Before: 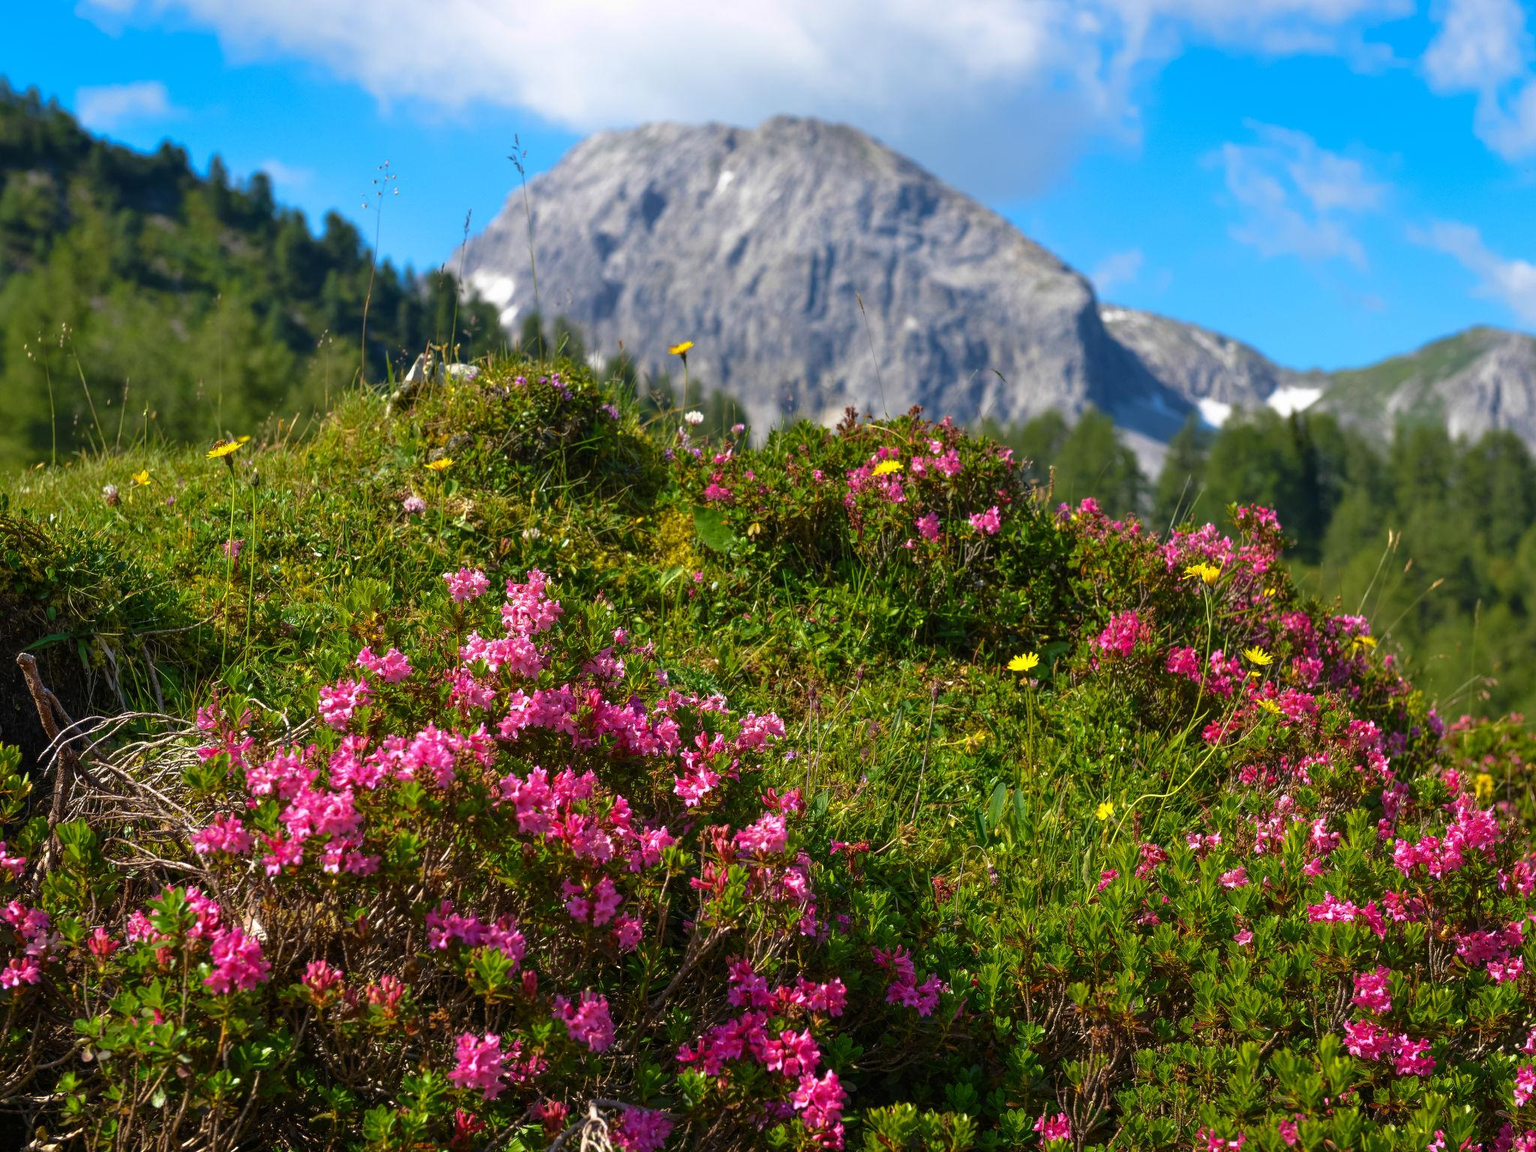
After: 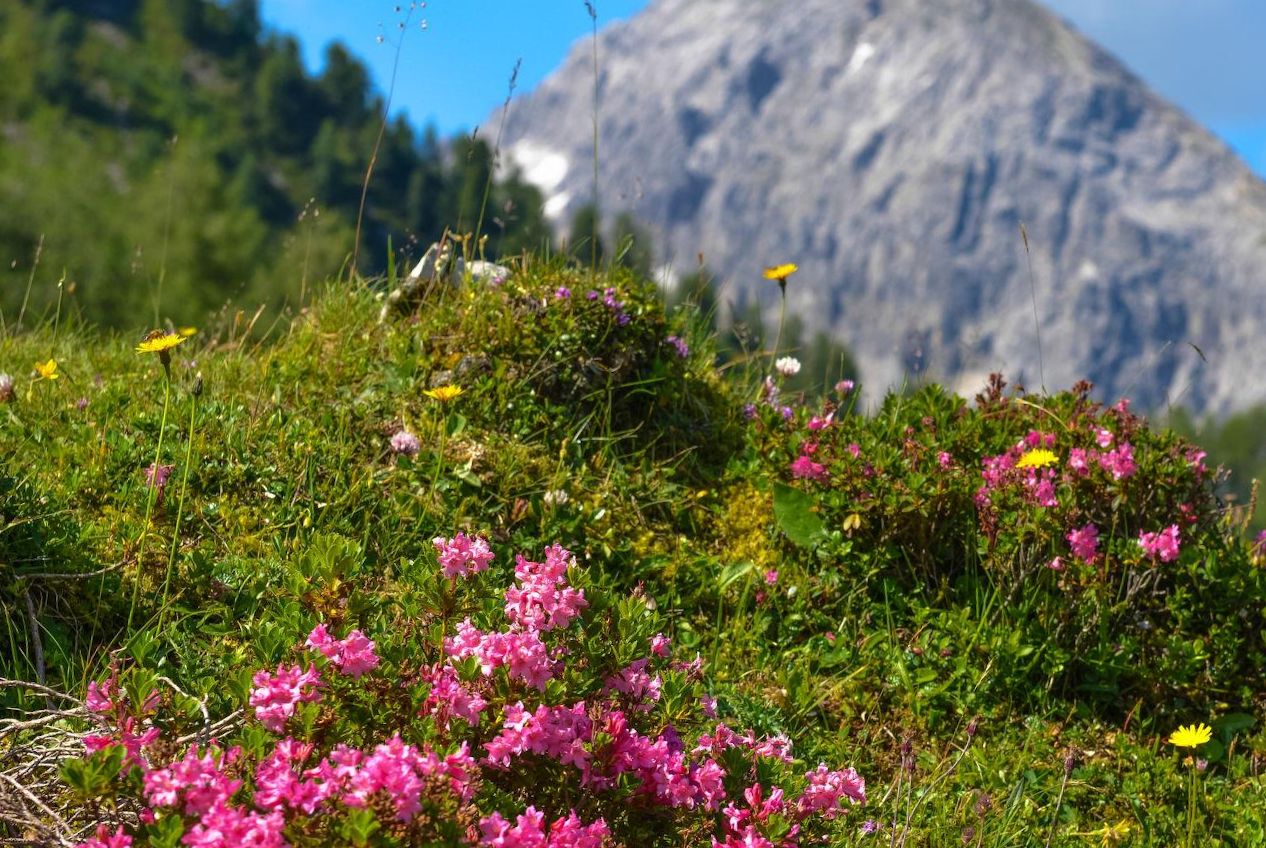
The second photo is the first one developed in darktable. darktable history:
crop and rotate: angle -5.96°, left 2.249%, top 6.773%, right 27.661%, bottom 30.597%
